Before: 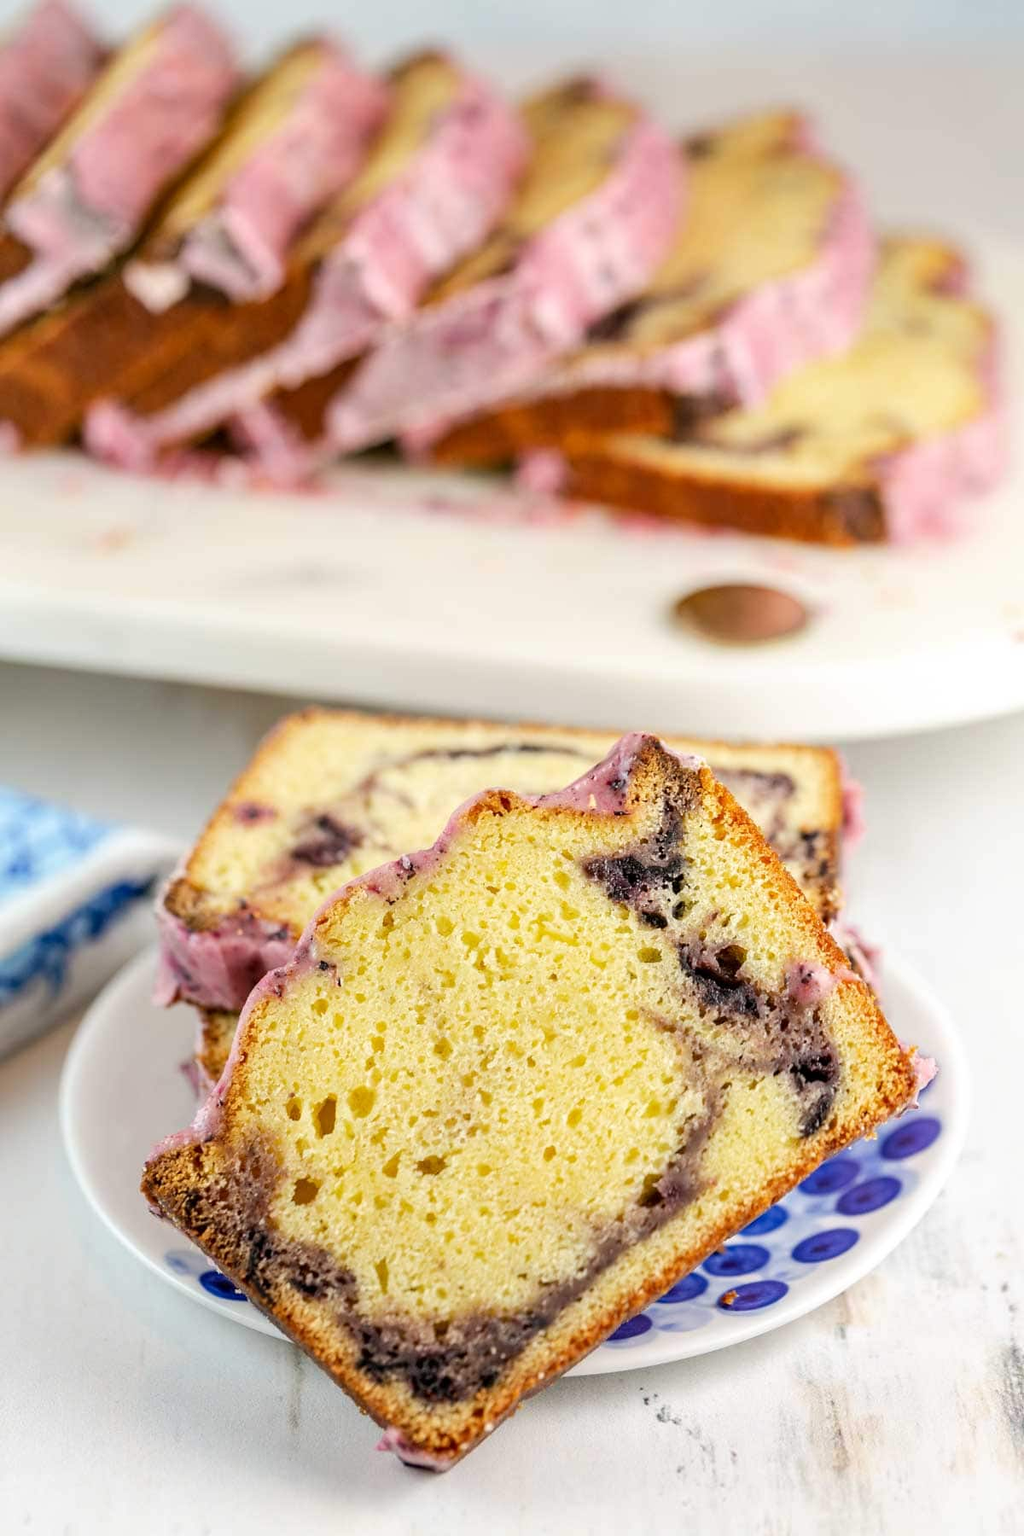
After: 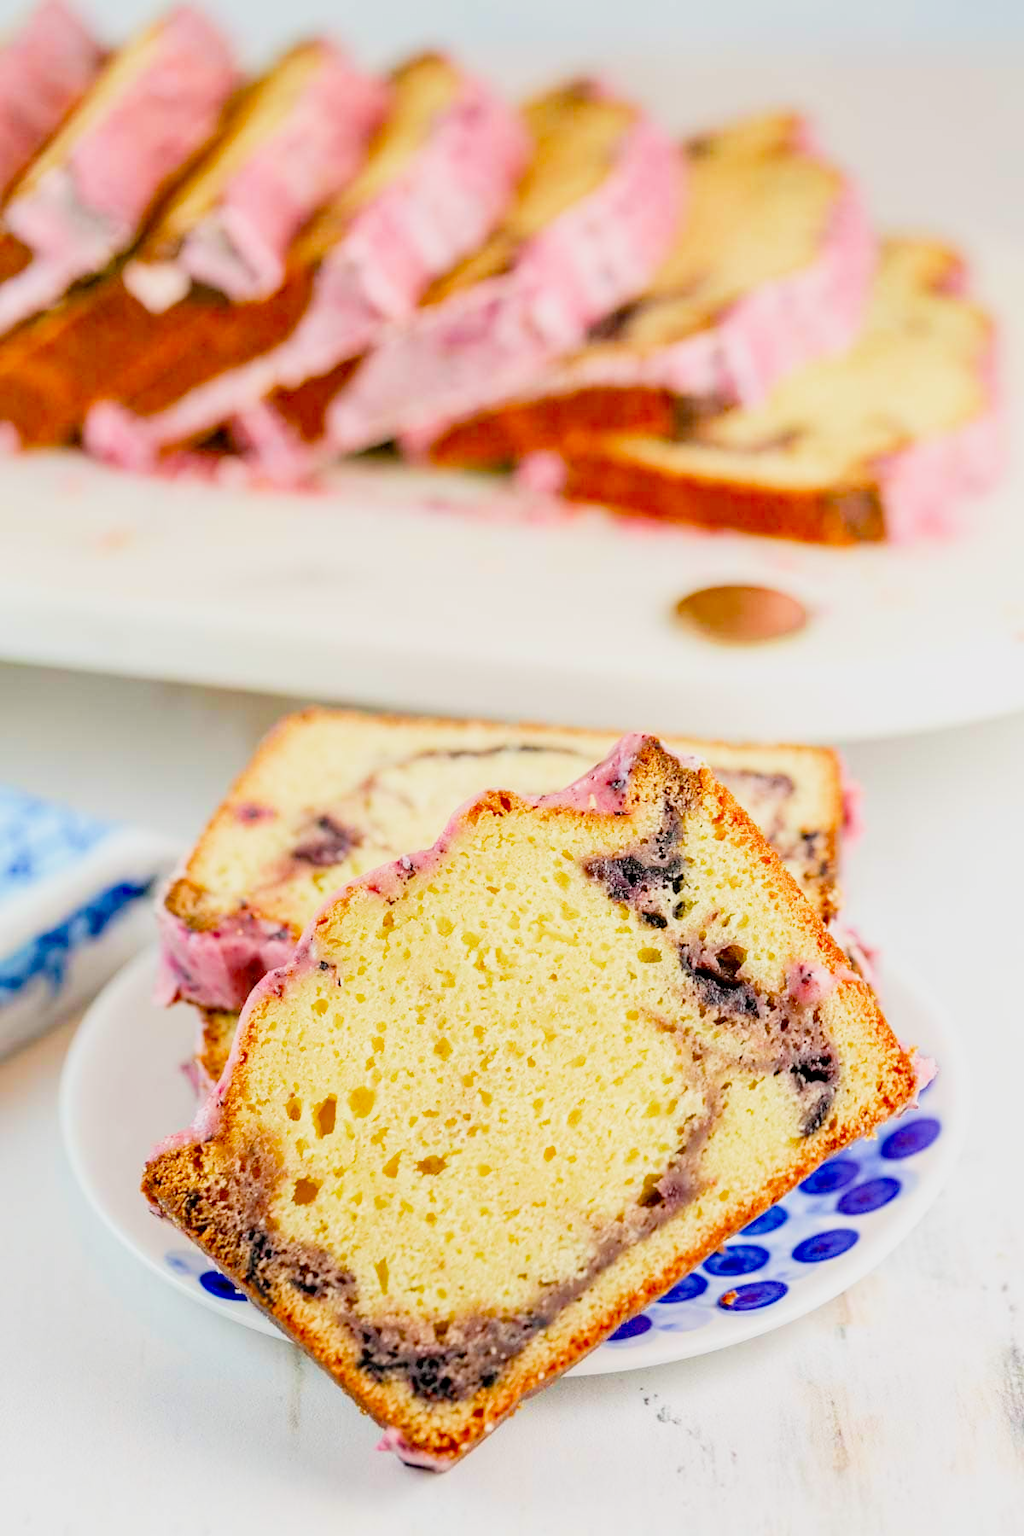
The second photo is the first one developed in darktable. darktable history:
exposure: black level correction 0, exposure 1.1 EV, compensate highlight preservation false
filmic rgb: black relative exposure -8.79 EV, white relative exposure 4.98 EV, threshold 6 EV, target black luminance 0%, hardness 3.77, latitude 66.34%, contrast 0.822, highlights saturation mix 10%, shadows ↔ highlights balance 20%, add noise in highlights 0.1, color science v4 (2020), iterations of high-quality reconstruction 0, type of noise poissonian, enable highlight reconstruction true
